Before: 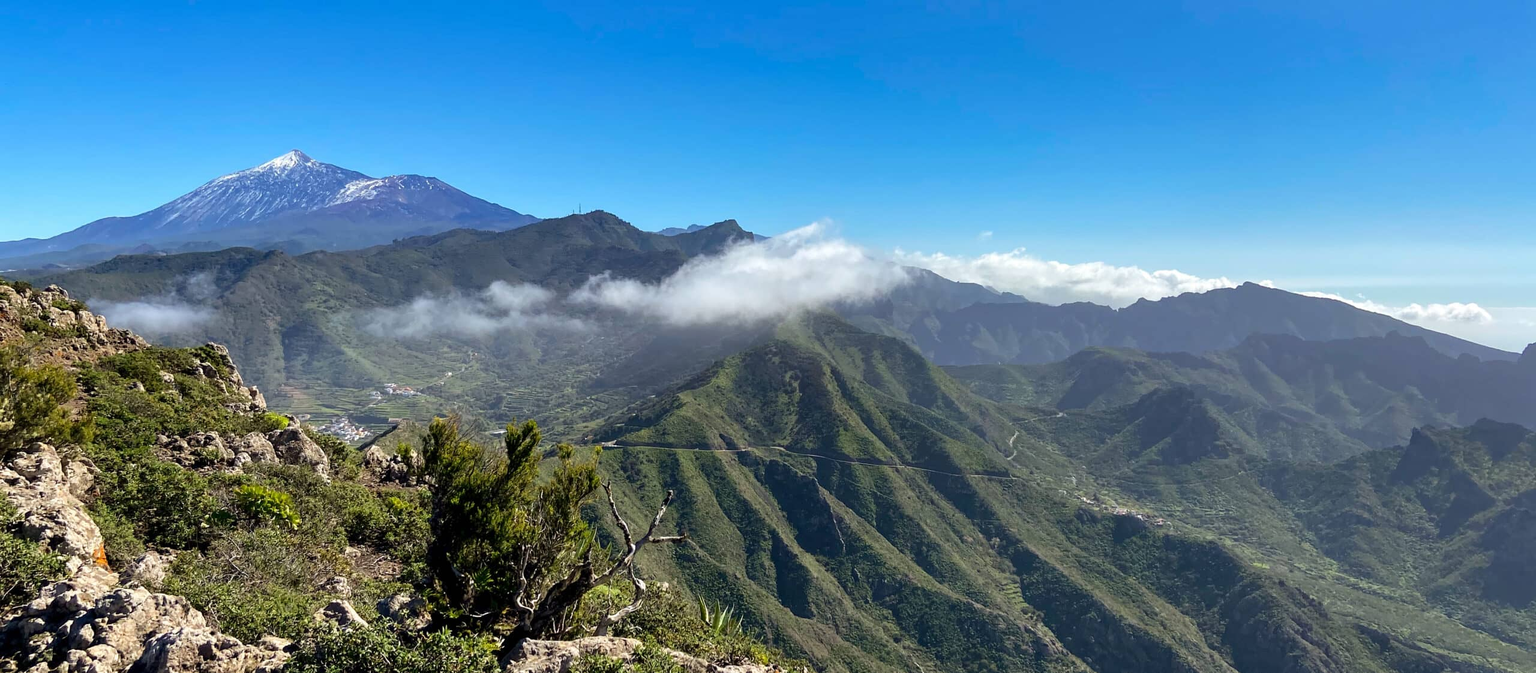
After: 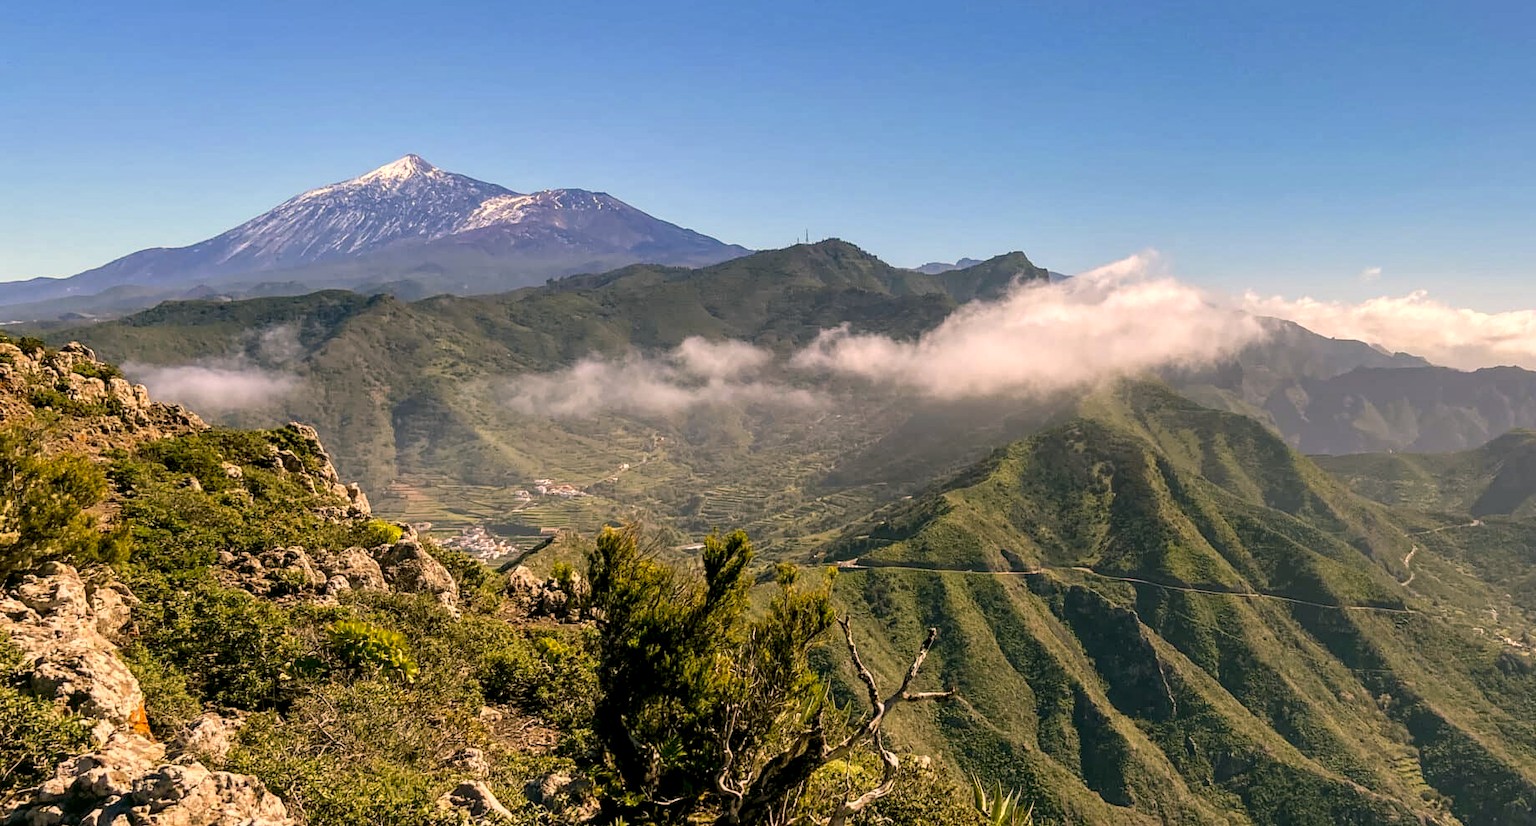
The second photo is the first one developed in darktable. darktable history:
local contrast: on, module defaults
crop: top 5.803%, right 27.864%, bottom 5.804%
color correction: highlights a* 4.02, highlights b* 4.98, shadows a* -7.55, shadows b* 4.98
contrast brightness saturation: saturation -0.05
color balance rgb: shadows lift › luminance -5%, shadows lift › chroma 1.1%, shadows lift › hue 219°, power › luminance 10%, power › chroma 2.83%, power › hue 60°, highlights gain › chroma 4.52%, highlights gain › hue 33.33°, saturation formula JzAzBz (2021)
